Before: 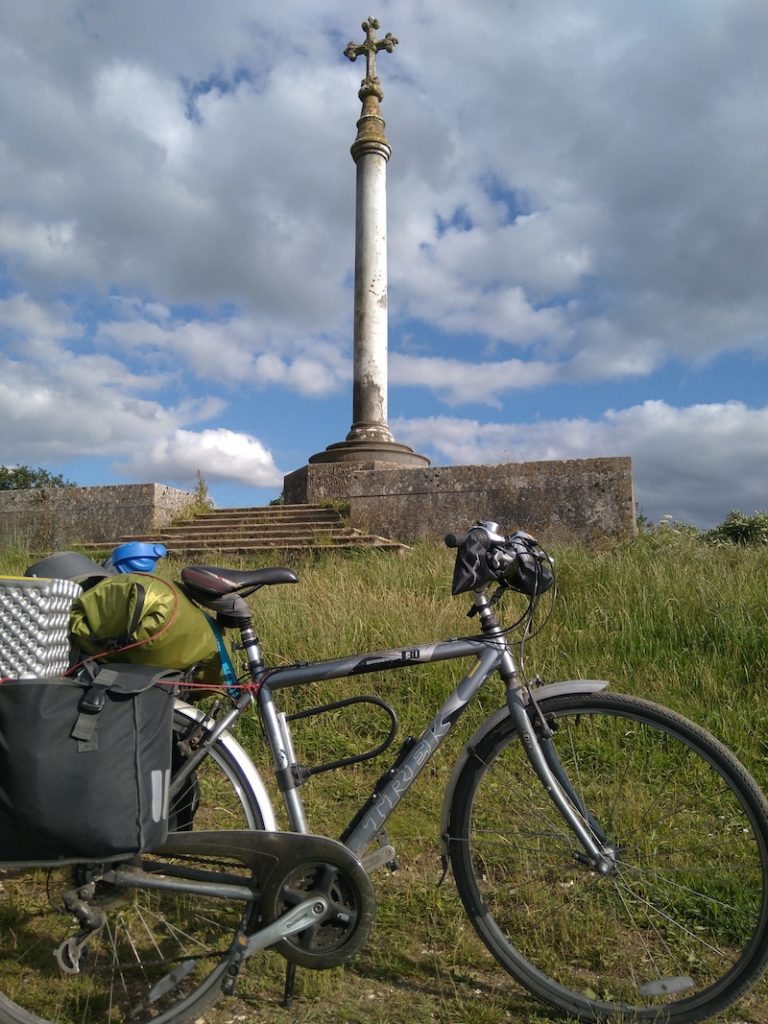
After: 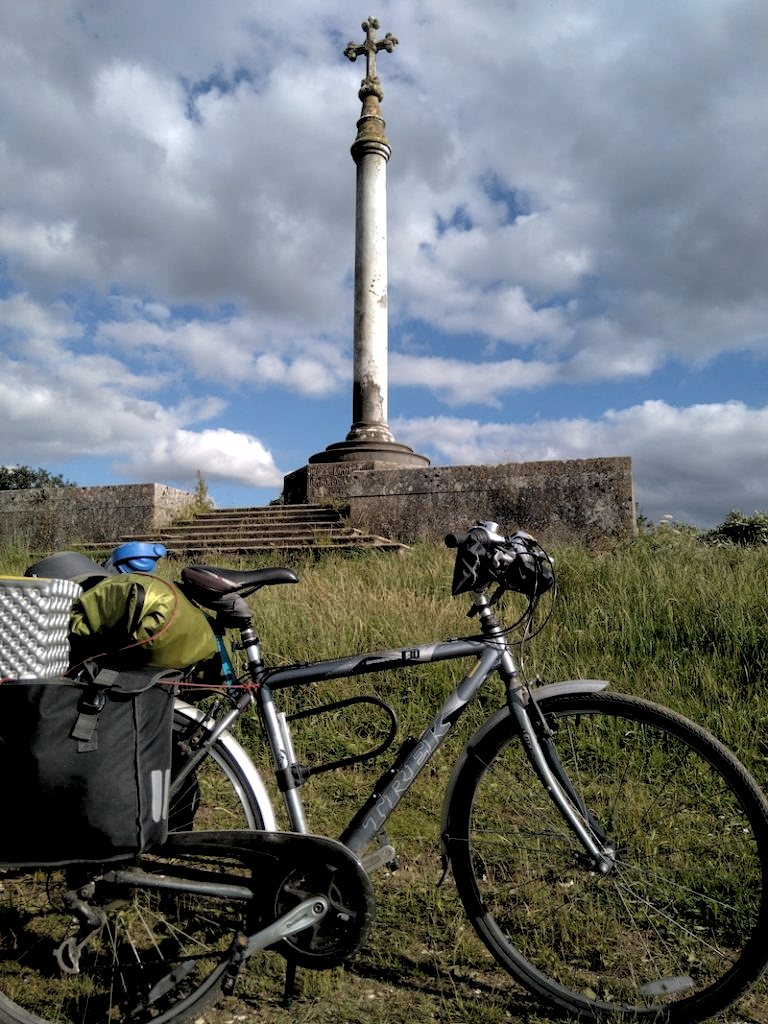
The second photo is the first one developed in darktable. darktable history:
haze removal: strength -0.05
rgb levels: levels [[0.034, 0.472, 0.904], [0, 0.5, 1], [0, 0.5, 1]]
local contrast: highlights 100%, shadows 100%, detail 120%, midtone range 0.2
